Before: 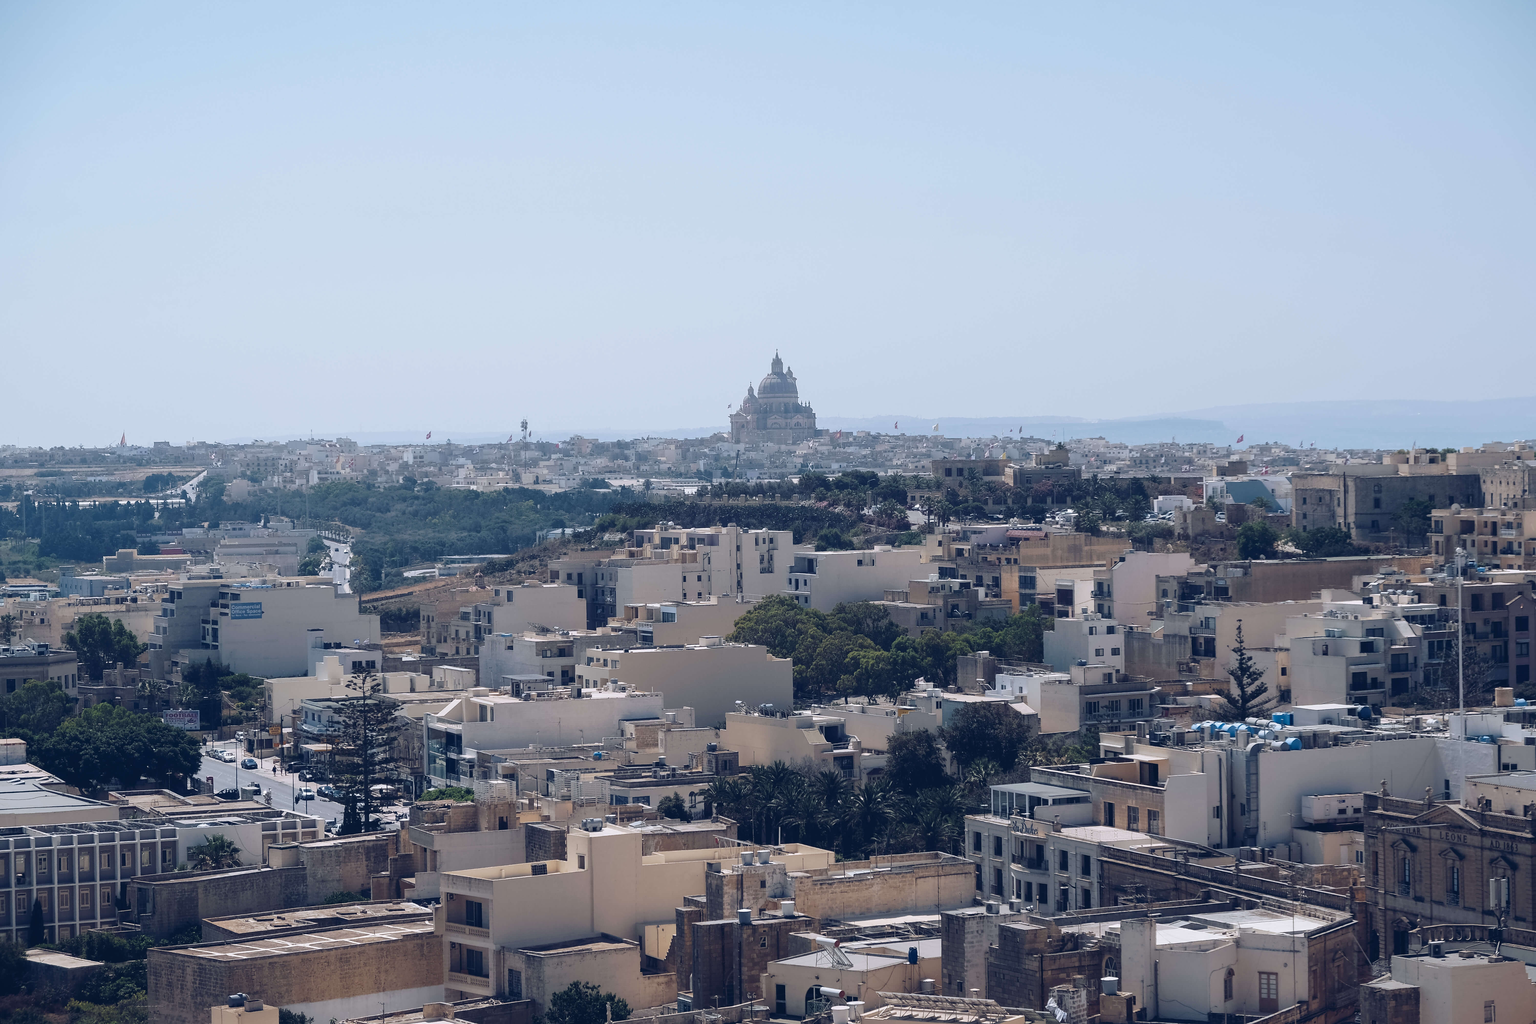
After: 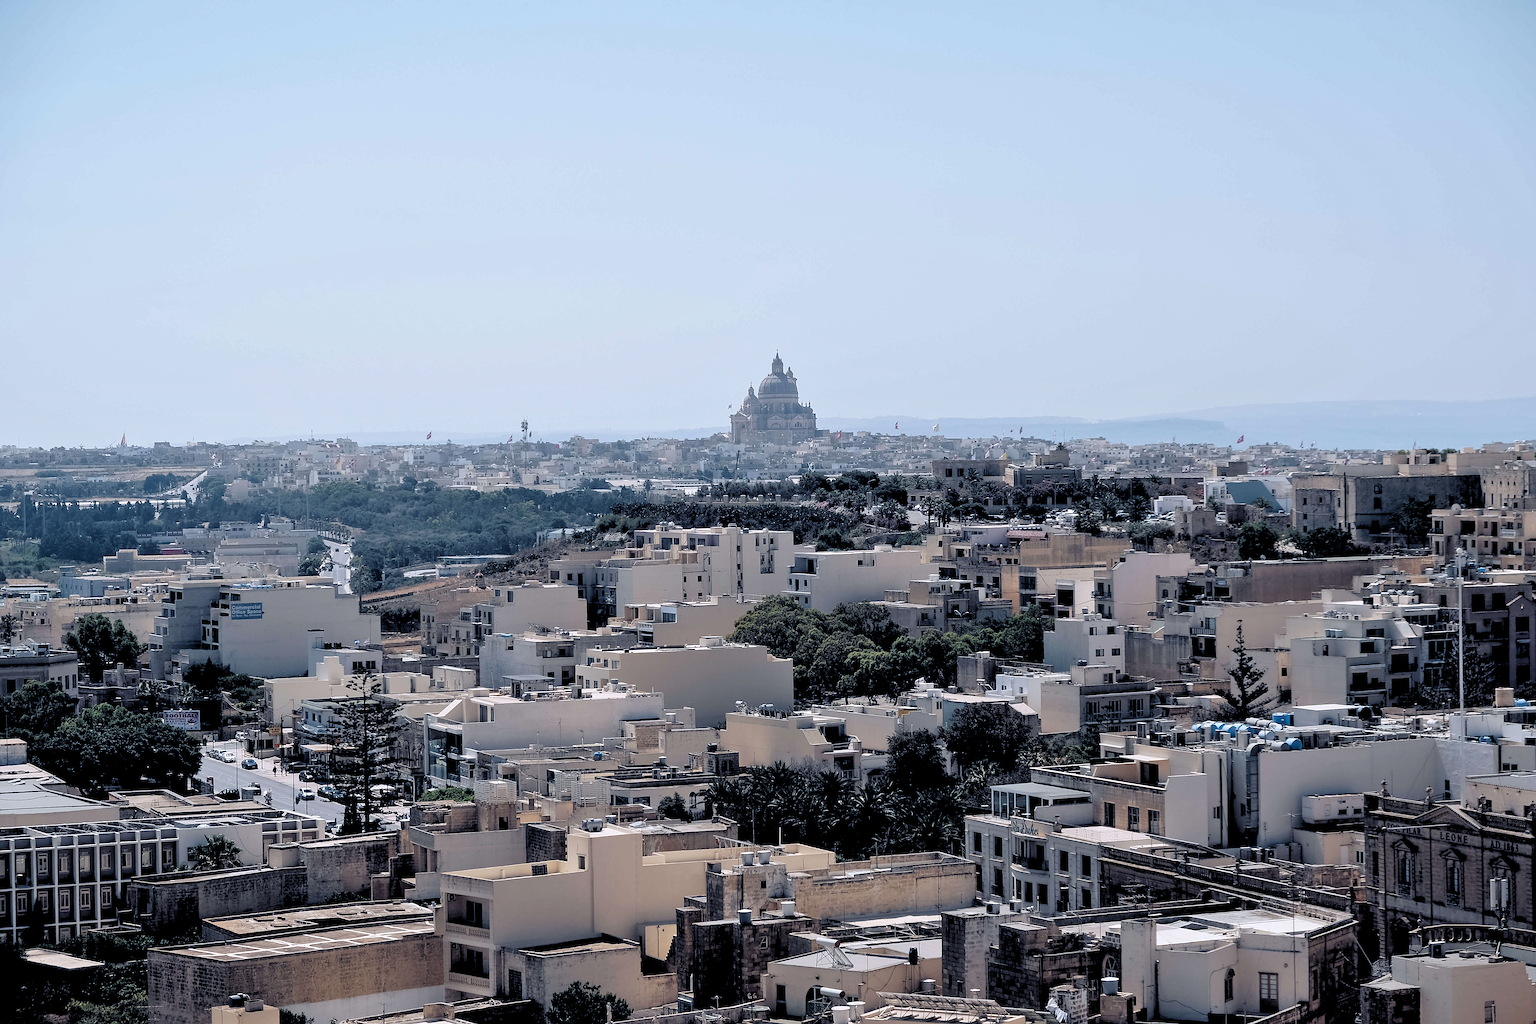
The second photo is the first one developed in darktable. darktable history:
rgb levels: levels [[0.029, 0.461, 0.922], [0, 0.5, 1], [0, 0.5, 1]]
shadows and highlights: shadows 37.27, highlights -28.18, soften with gaussian
sharpen: on, module defaults
